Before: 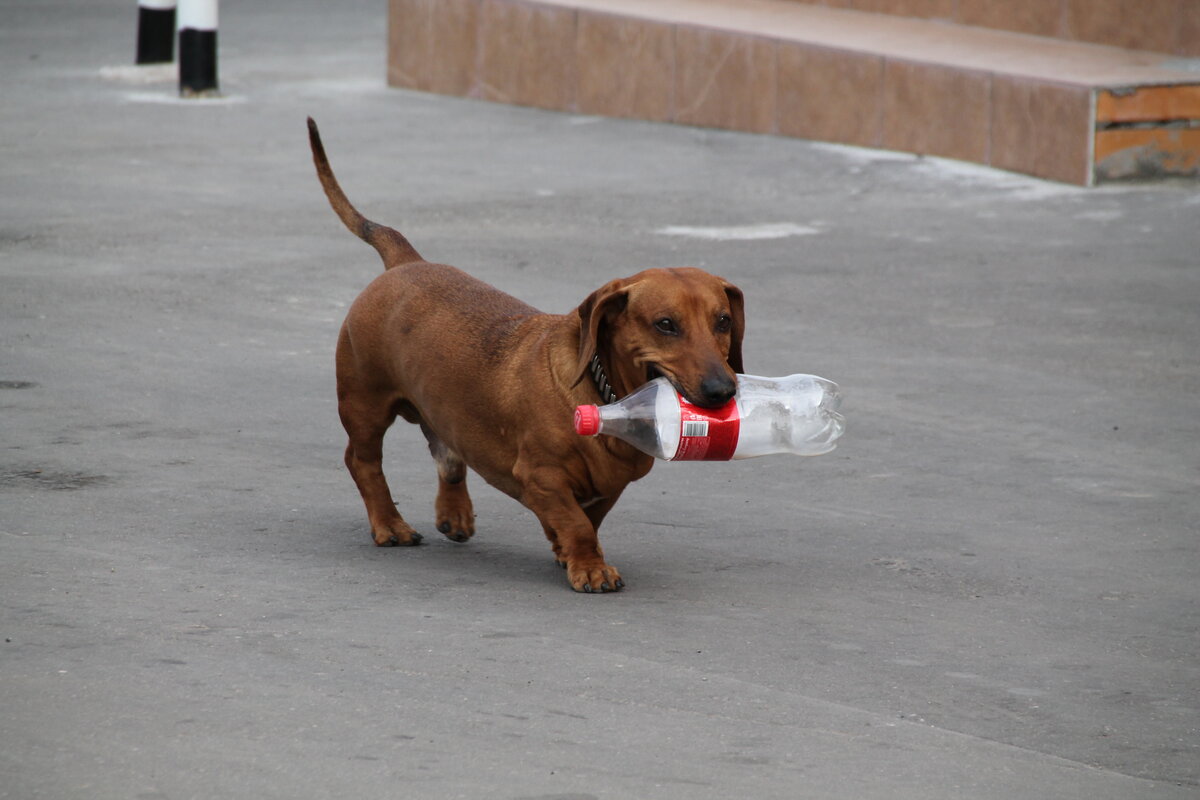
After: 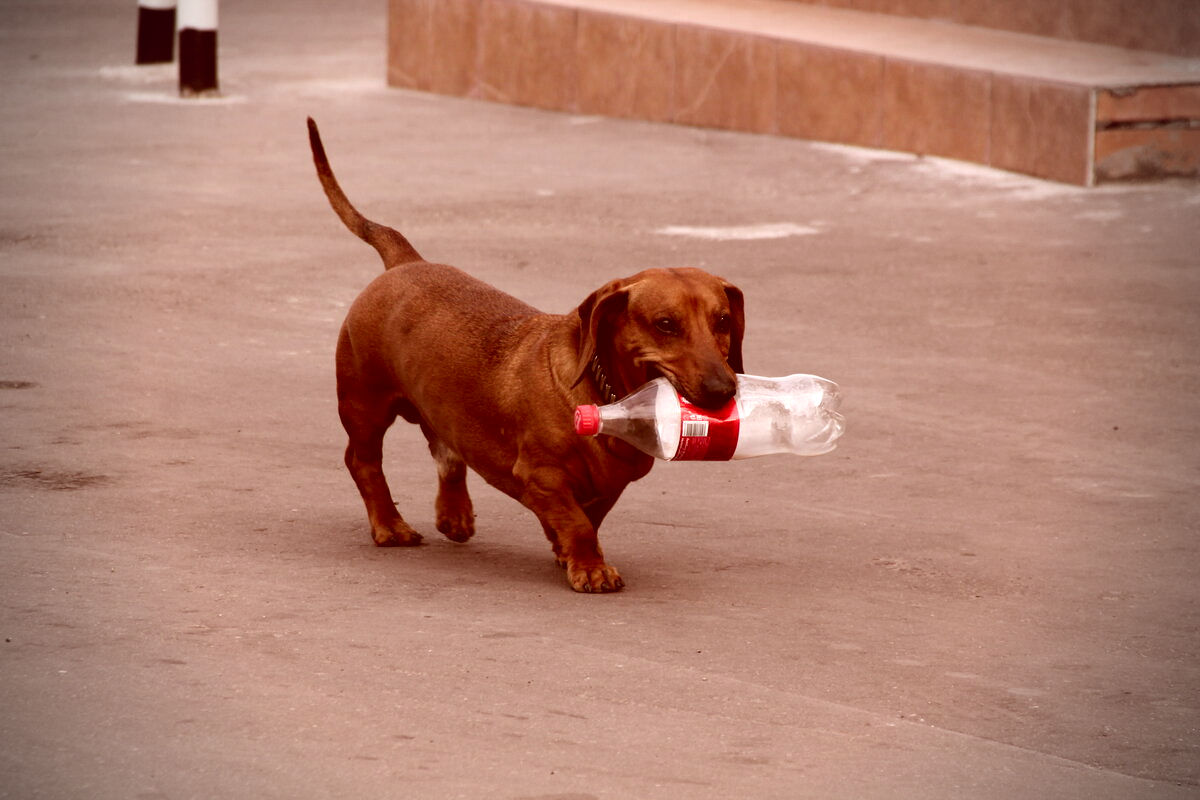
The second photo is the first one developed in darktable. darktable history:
vignetting: fall-off start 75.7%, width/height ratio 1.086, unbound false
tone equalizer: -8 EV -0.408 EV, -7 EV -0.366 EV, -6 EV -0.336 EV, -5 EV -0.193 EV, -3 EV 0.244 EV, -2 EV 0.321 EV, -1 EV 0.404 EV, +0 EV 0.41 EV, edges refinement/feathering 500, mask exposure compensation -1.57 EV, preserve details no
color correction: highlights a* 9.1, highlights b* 9.07, shadows a* 39.75, shadows b* 39.59, saturation 0.811
